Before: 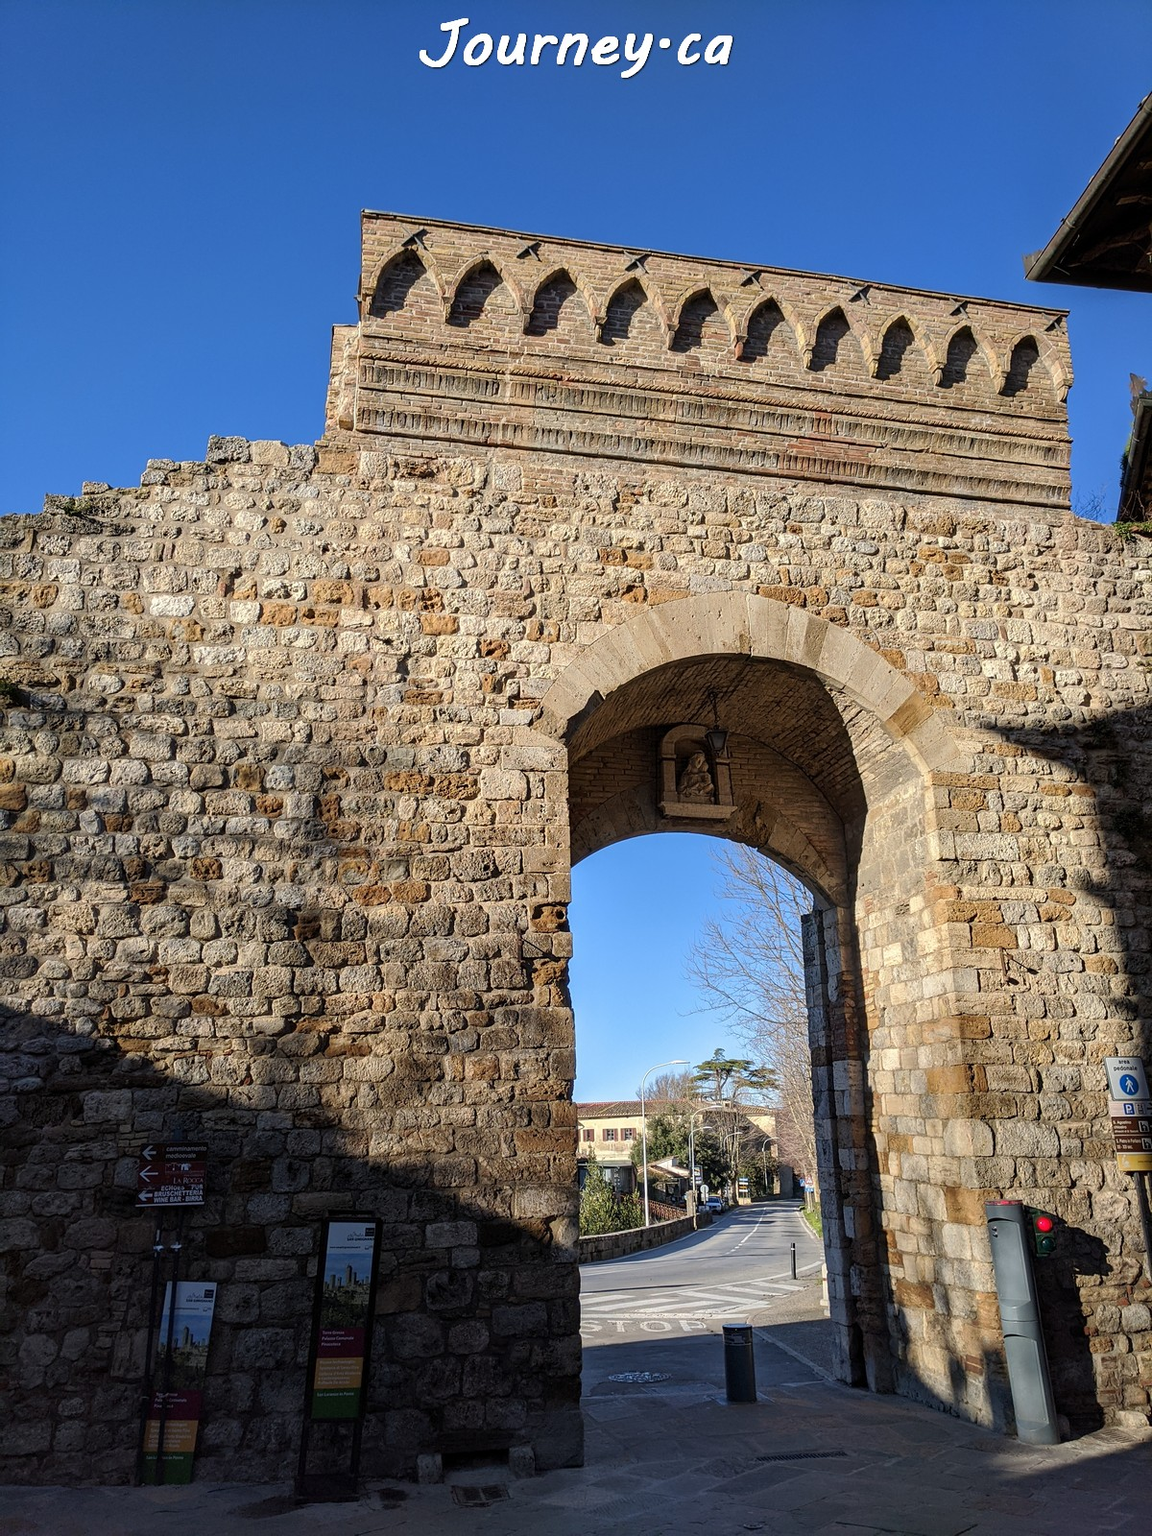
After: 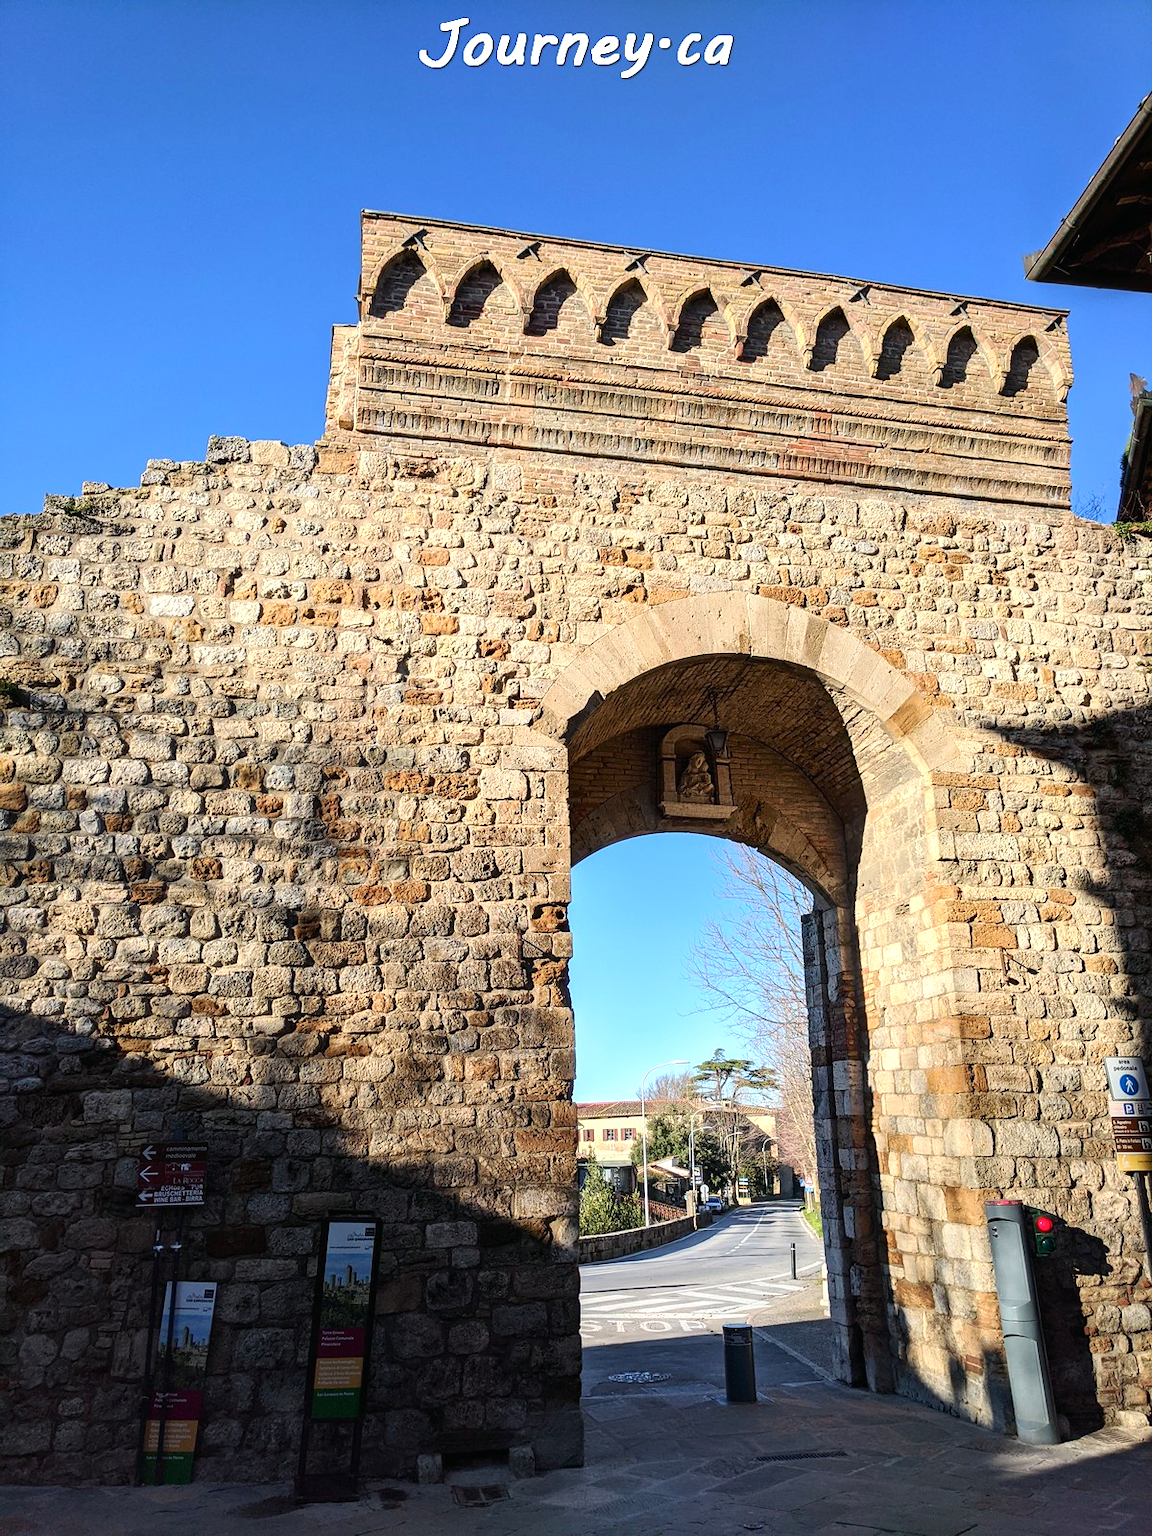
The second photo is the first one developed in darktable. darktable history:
tone curve: curves: ch0 [(0, 0.01) (0.037, 0.032) (0.131, 0.108) (0.275, 0.258) (0.483, 0.512) (0.61, 0.661) (0.696, 0.742) (0.792, 0.834) (0.911, 0.936) (0.997, 0.995)]; ch1 [(0, 0) (0.308, 0.29) (0.425, 0.411) (0.503, 0.502) (0.551, 0.563) (0.683, 0.706) (0.746, 0.77) (1, 1)]; ch2 [(0, 0) (0.246, 0.233) (0.36, 0.352) (0.415, 0.415) (0.485, 0.487) (0.502, 0.502) (0.525, 0.523) (0.545, 0.552) (0.587, 0.6) (0.636, 0.652) (0.711, 0.729) (0.845, 0.855) (0.998, 0.977)], color space Lab, independent channels, preserve colors none
exposure: exposure 0.493 EV, compensate highlight preservation false
